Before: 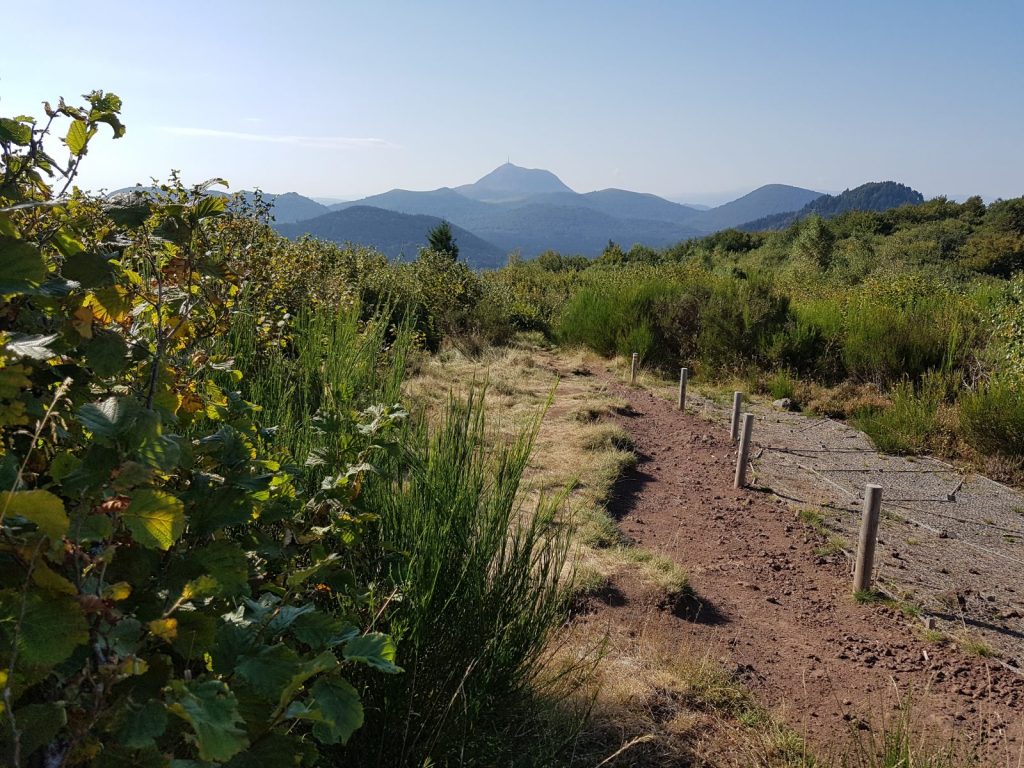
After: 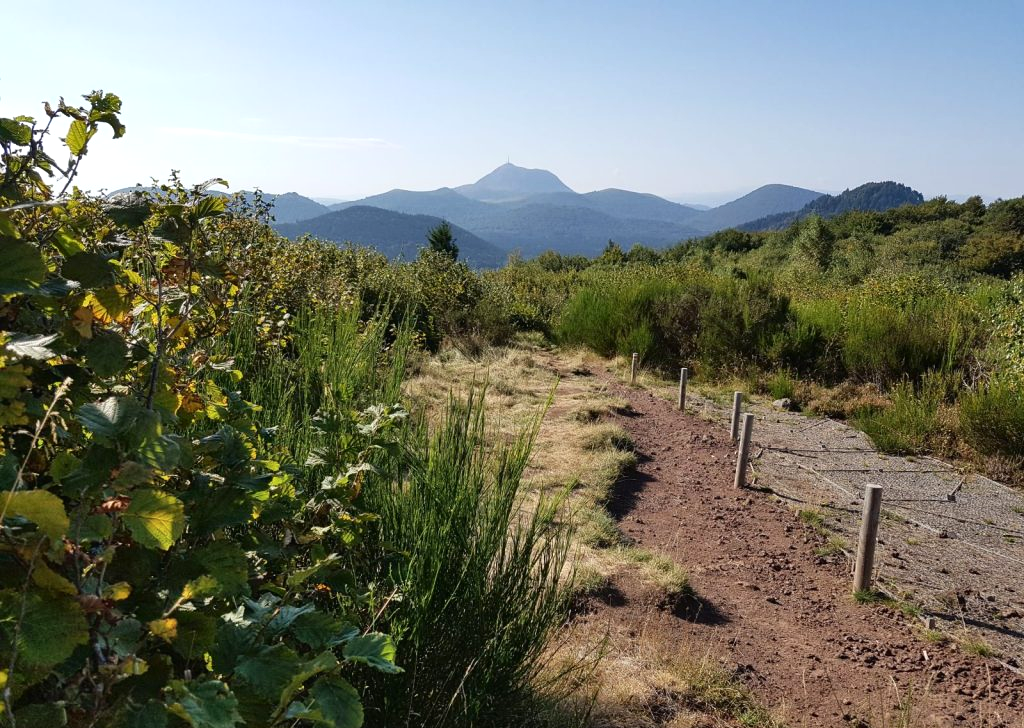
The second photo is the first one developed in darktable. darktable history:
tone curve: curves: ch0 [(0, 0) (0.003, 0.01) (0.011, 0.015) (0.025, 0.023) (0.044, 0.037) (0.069, 0.055) (0.1, 0.08) (0.136, 0.114) (0.177, 0.155) (0.224, 0.201) (0.277, 0.254) (0.335, 0.319) (0.399, 0.387) (0.468, 0.459) (0.543, 0.544) (0.623, 0.634) (0.709, 0.731) (0.801, 0.827) (0.898, 0.921) (1, 1)], color space Lab, independent channels, preserve colors none
crop and rotate: top 0%, bottom 5.097%
shadows and highlights: shadows 37.27, highlights -28.18, soften with gaussian
exposure: exposure 0.2 EV, compensate highlight preservation false
